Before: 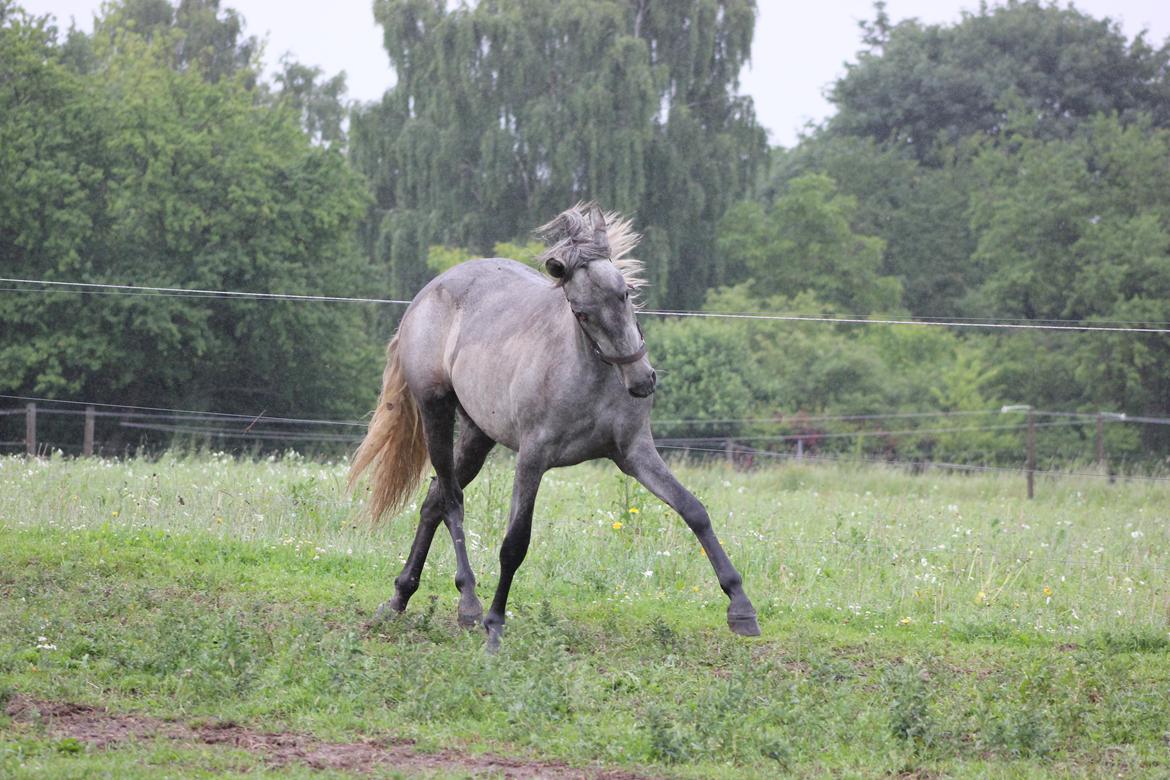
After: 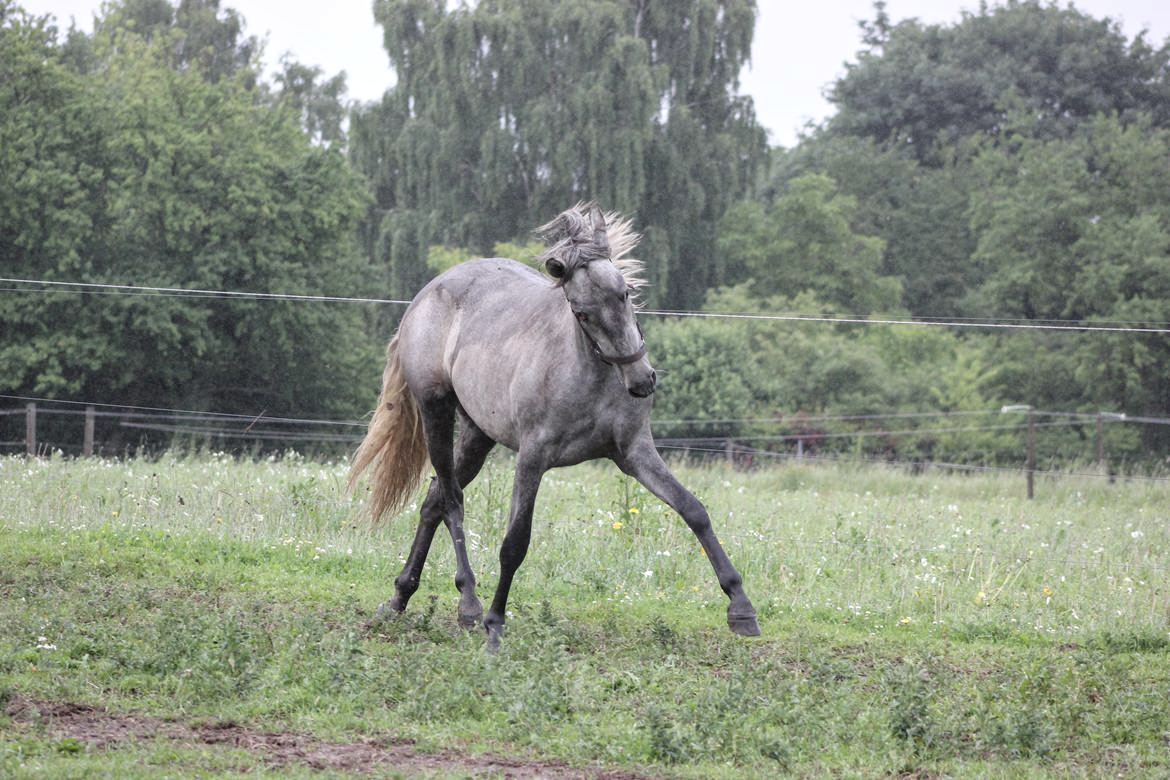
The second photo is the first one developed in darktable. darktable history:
local contrast: on, module defaults
color correction: highlights b* -0.05, saturation 0.778
